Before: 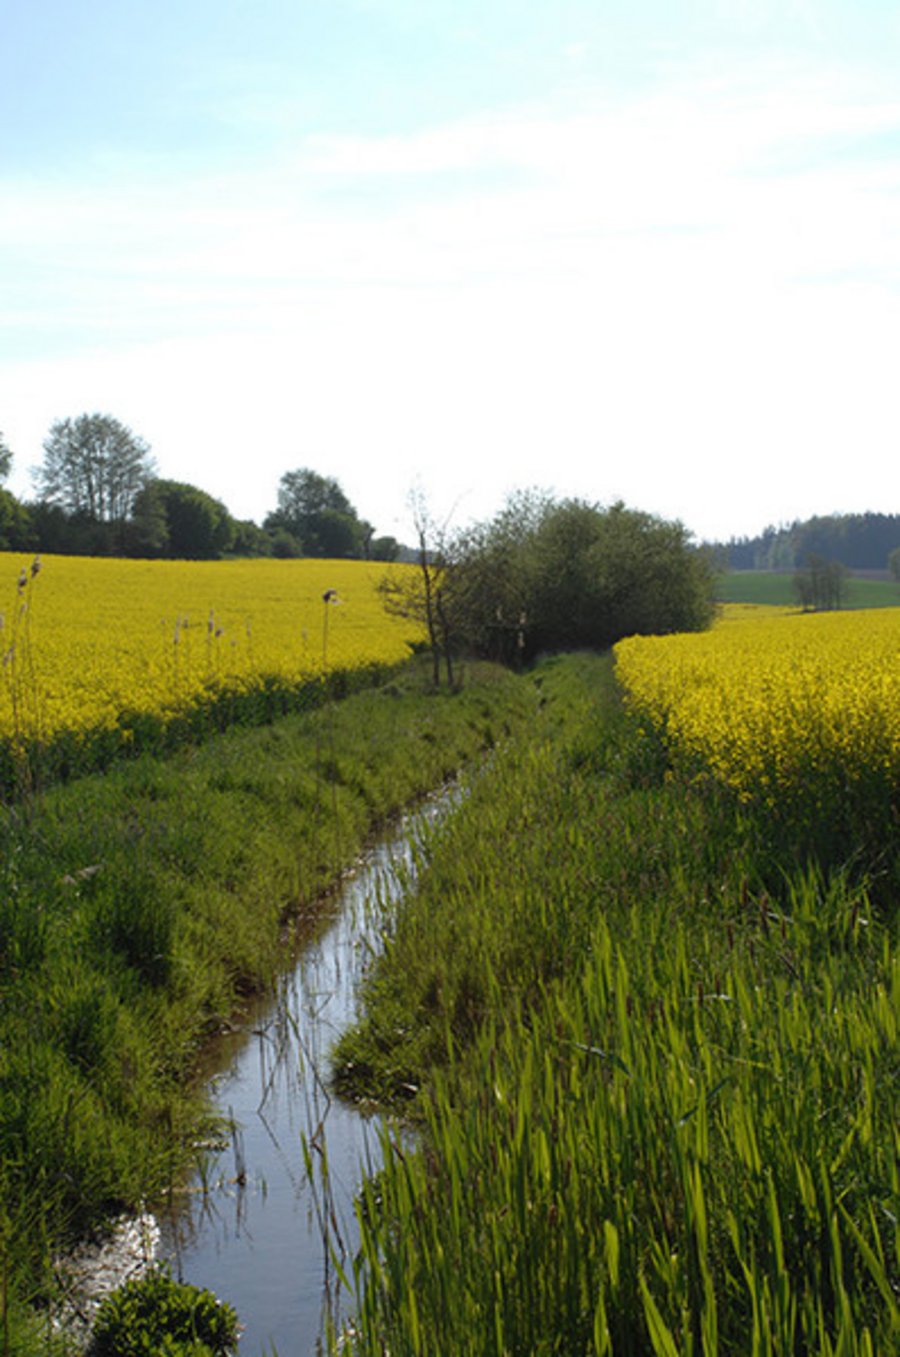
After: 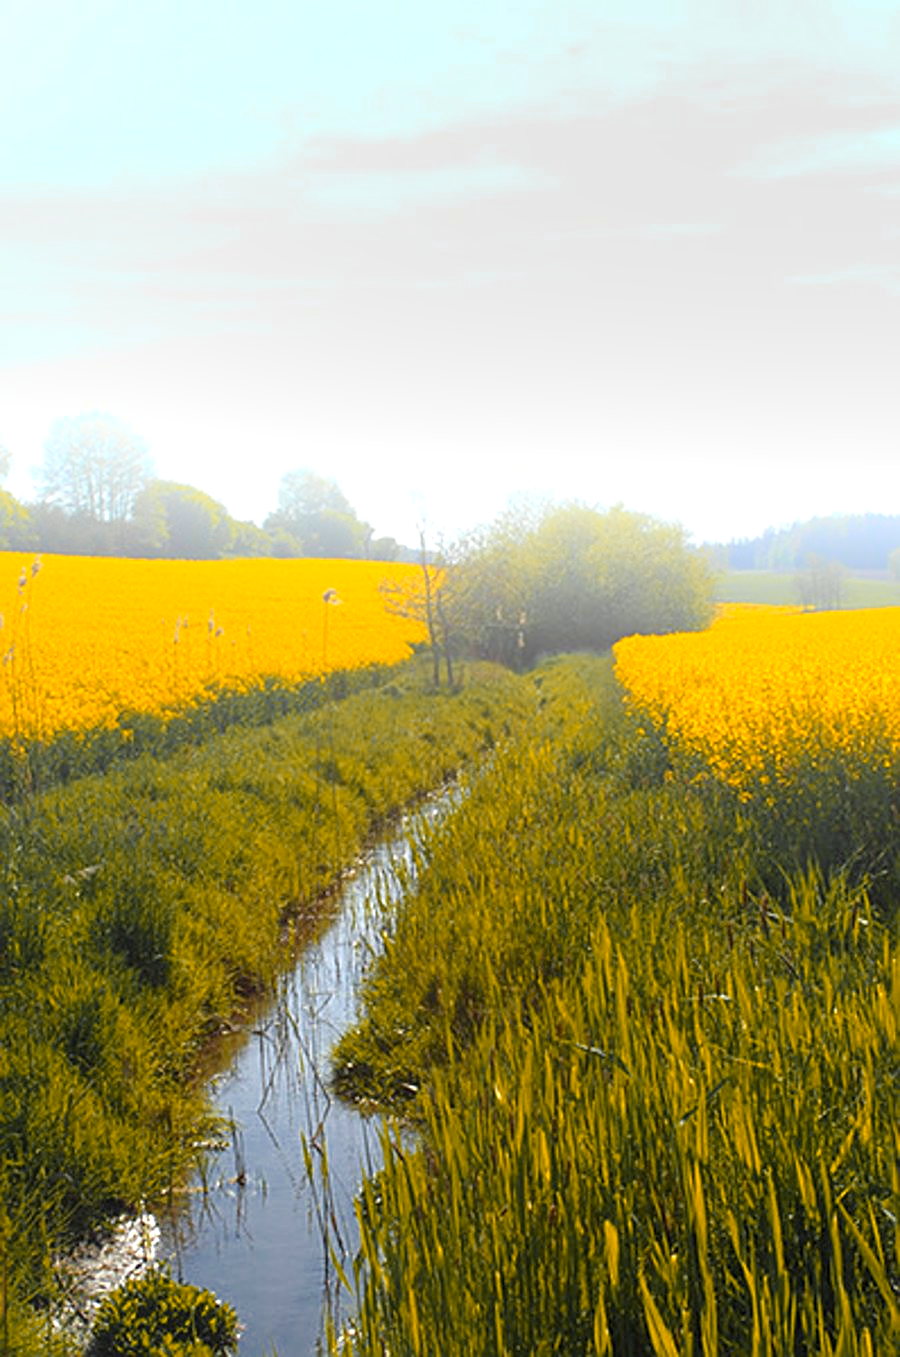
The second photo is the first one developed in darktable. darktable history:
exposure: black level correction 0, exposure 0.7 EV, compensate exposure bias true, compensate highlight preservation false
color zones: curves: ch0 [(0, 0.499) (0.143, 0.5) (0.286, 0.5) (0.429, 0.476) (0.571, 0.284) (0.714, 0.243) (0.857, 0.449) (1, 0.499)]; ch1 [(0, 0.532) (0.143, 0.645) (0.286, 0.696) (0.429, 0.211) (0.571, 0.504) (0.714, 0.493) (0.857, 0.495) (1, 0.532)]; ch2 [(0, 0.5) (0.143, 0.5) (0.286, 0.427) (0.429, 0.324) (0.571, 0.5) (0.714, 0.5) (0.857, 0.5) (1, 0.5)]
local contrast: mode bilateral grid, contrast 10, coarseness 25, detail 115%, midtone range 0.2
bloom: size 38%, threshold 95%, strength 30%
sharpen: on, module defaults
